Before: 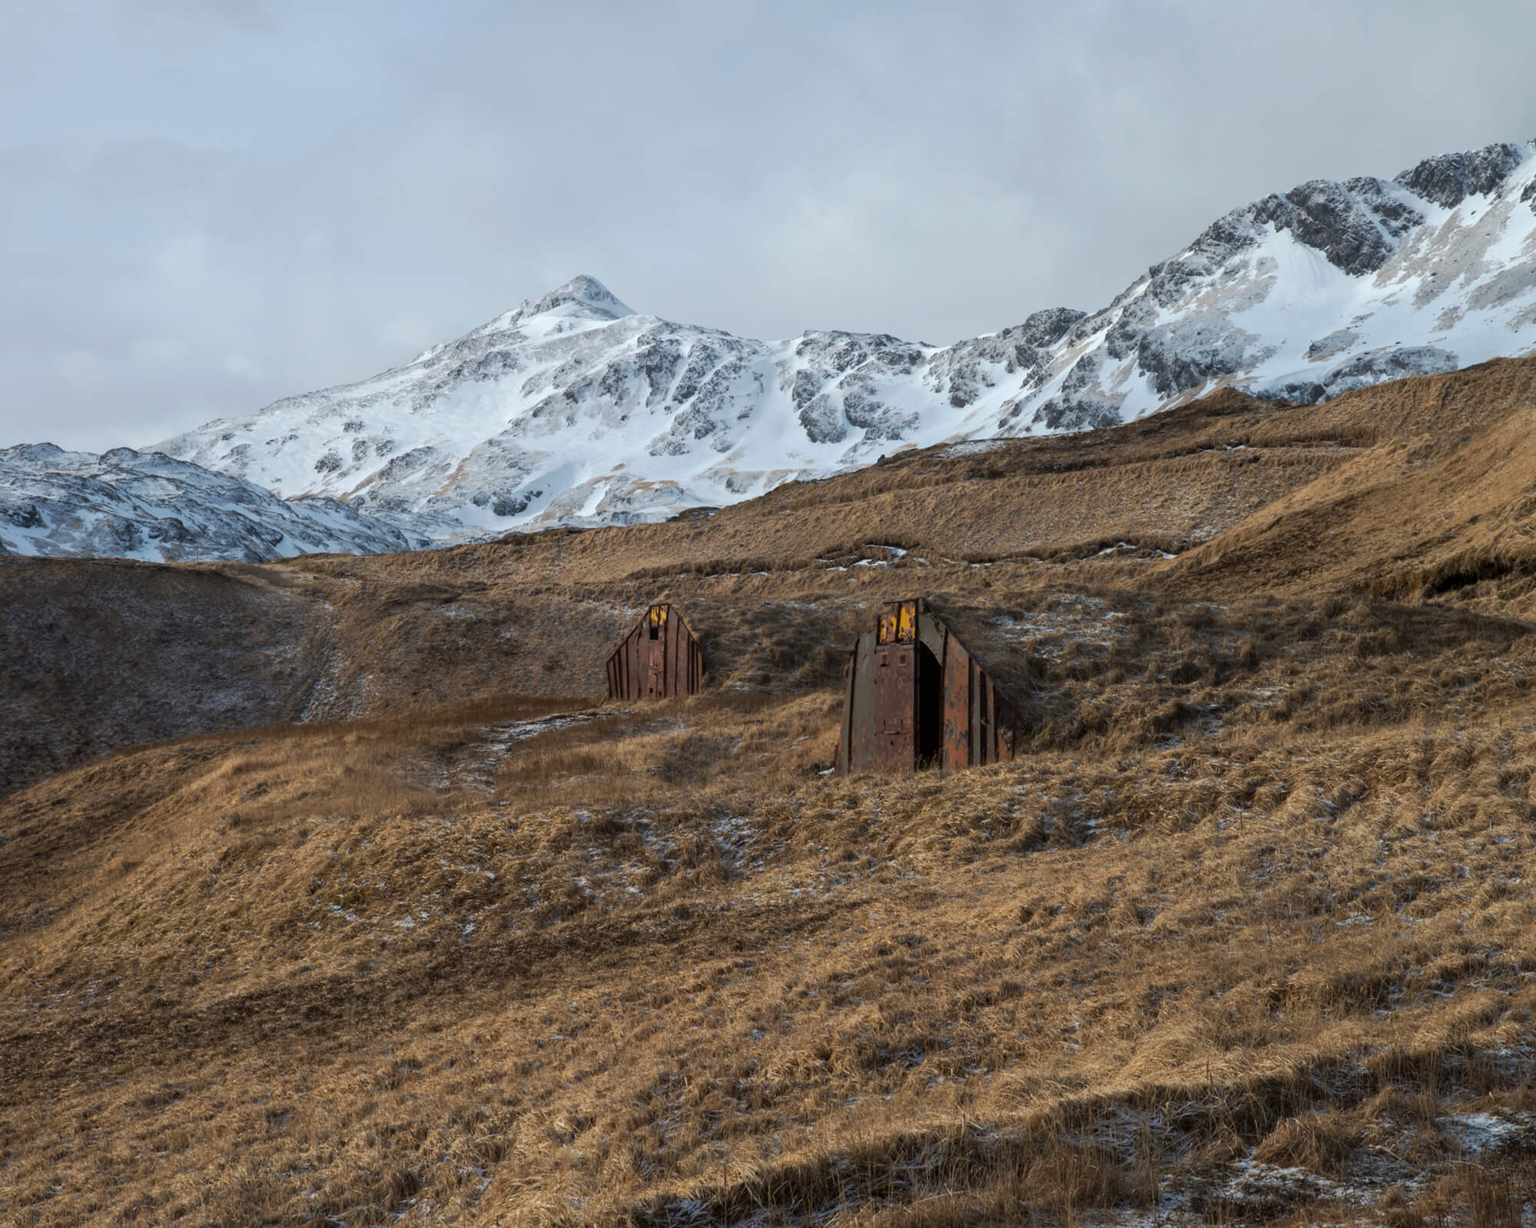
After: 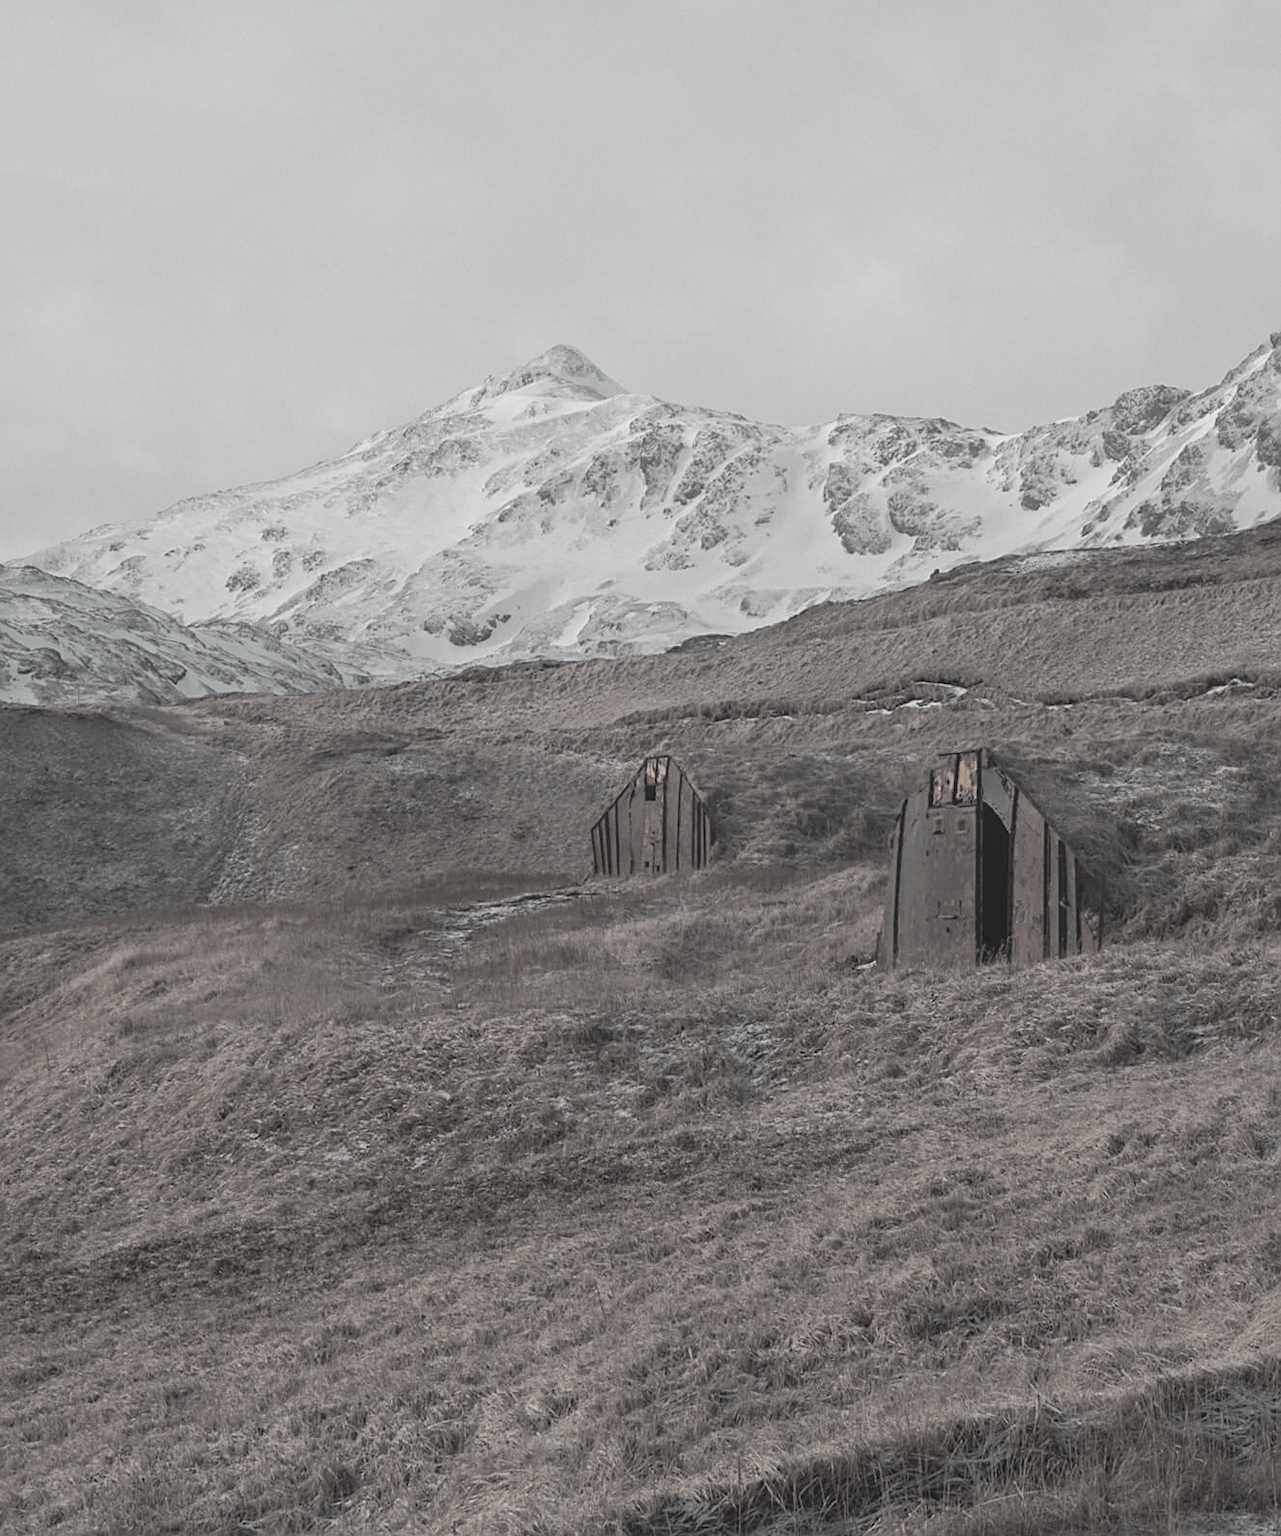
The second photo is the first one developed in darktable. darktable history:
crop and rotate: left 8.786%, right 24.548%
sharpen: on, module defaults
local contrast: detail 70%
color contrast: green-magenta contrast 0.3, blue-yellow contrast 0.15
contrast brightness saturation: brightness 0.13
color zones: curves: ch0 [(0.035, 0.242) (0.25, 0.5) (0.384, 0.214) (0.488, 0.255) (0.75, 0.5)]; ch1 [(0.063, 0.379) (0.25, 0.5) (0.354, 0.201) (0.489, 0.085) (0.729, 0.271)]; ch2 [(0.25, 0.5) (0.38, 0.517) (0.442, 0.51) (0.735, 0.456)]
grain: coarseness 14.57 ISO, strength 8.8%
